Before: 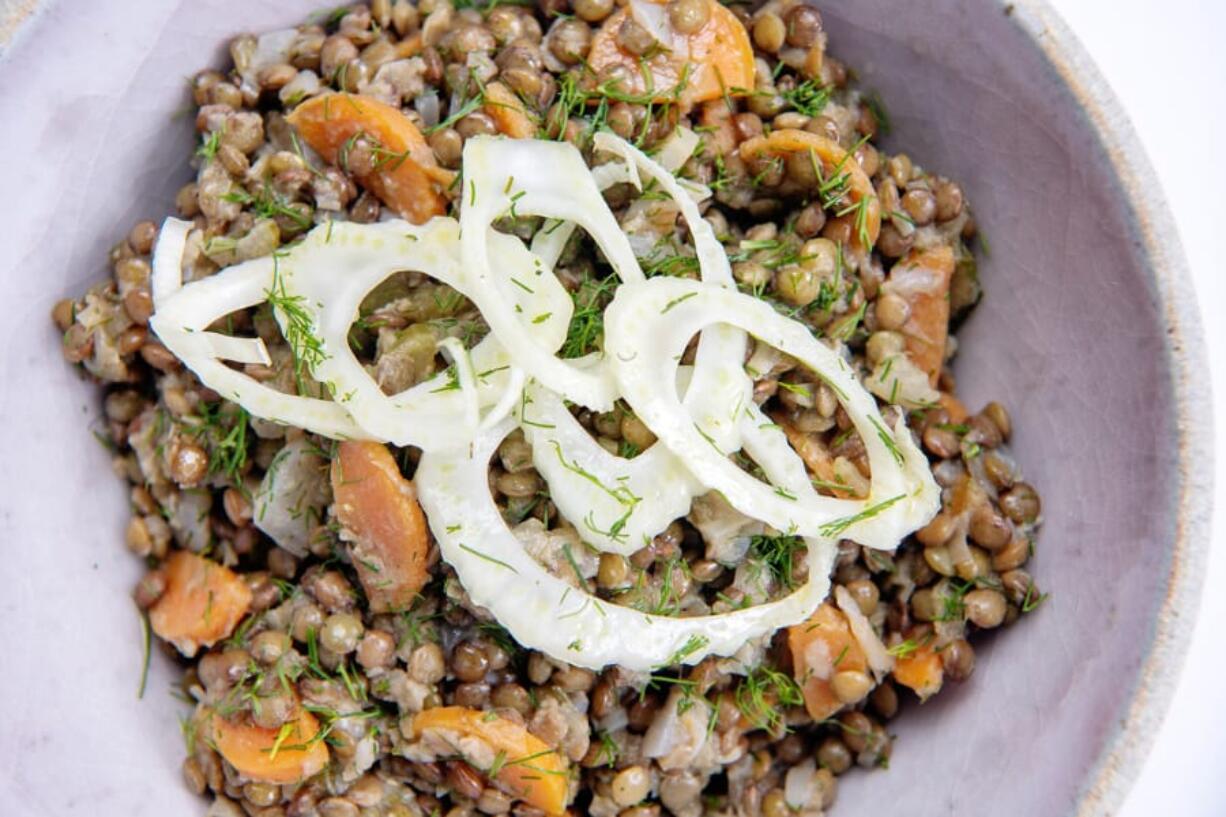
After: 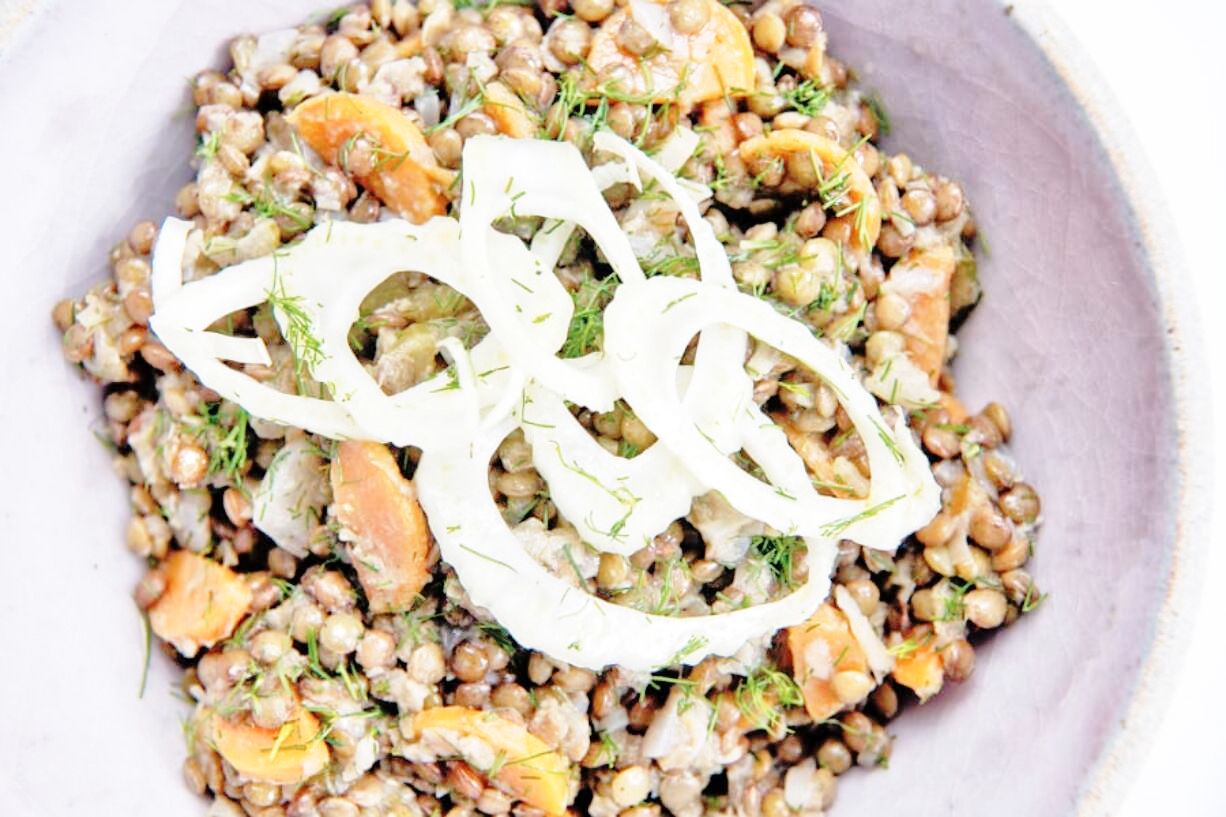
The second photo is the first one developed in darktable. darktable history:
base curve: curves: ch0 [(0, 0) (0.028, 0.03) (0.121, 0.232) (0.46, 0.748) (0.859, 0.968) (1, 1)], preserve colors none
color zones: curves: ch0 [(0, 0.5) (0.143, 0.5) (0.286, 0.5) (0.429, 0.504) (0.571, 0.5) (0.714, 0.509) (0.857, 0.5) (1, 0.5)]; ch1 [(0, 0.425) (0.143, 0.425) (0.286, 0.375) (0.429, 0.405) (0.571, 0.5) (0.714, 0.47) (0.857, 0.425) (1, 0.435)]; ch2 [(0, 0.5) (0.143, 0.5) (0.286, 0.5) (0.429, 0.517) (0.571, 0.5) (0.714, 0.51) (0.857, 0.5) (1, 0.5)]
tone equalizer: -7 EV 0.15 EV, -6 EV 0.6 EV, -5 EV 1.15 EV, -4 EV 1.33 EV, -3 EV 1.15 EV, -2 EV 0.6 EV, -1 EV 0.15 EV, mask exposure compensation -0.5 EV
